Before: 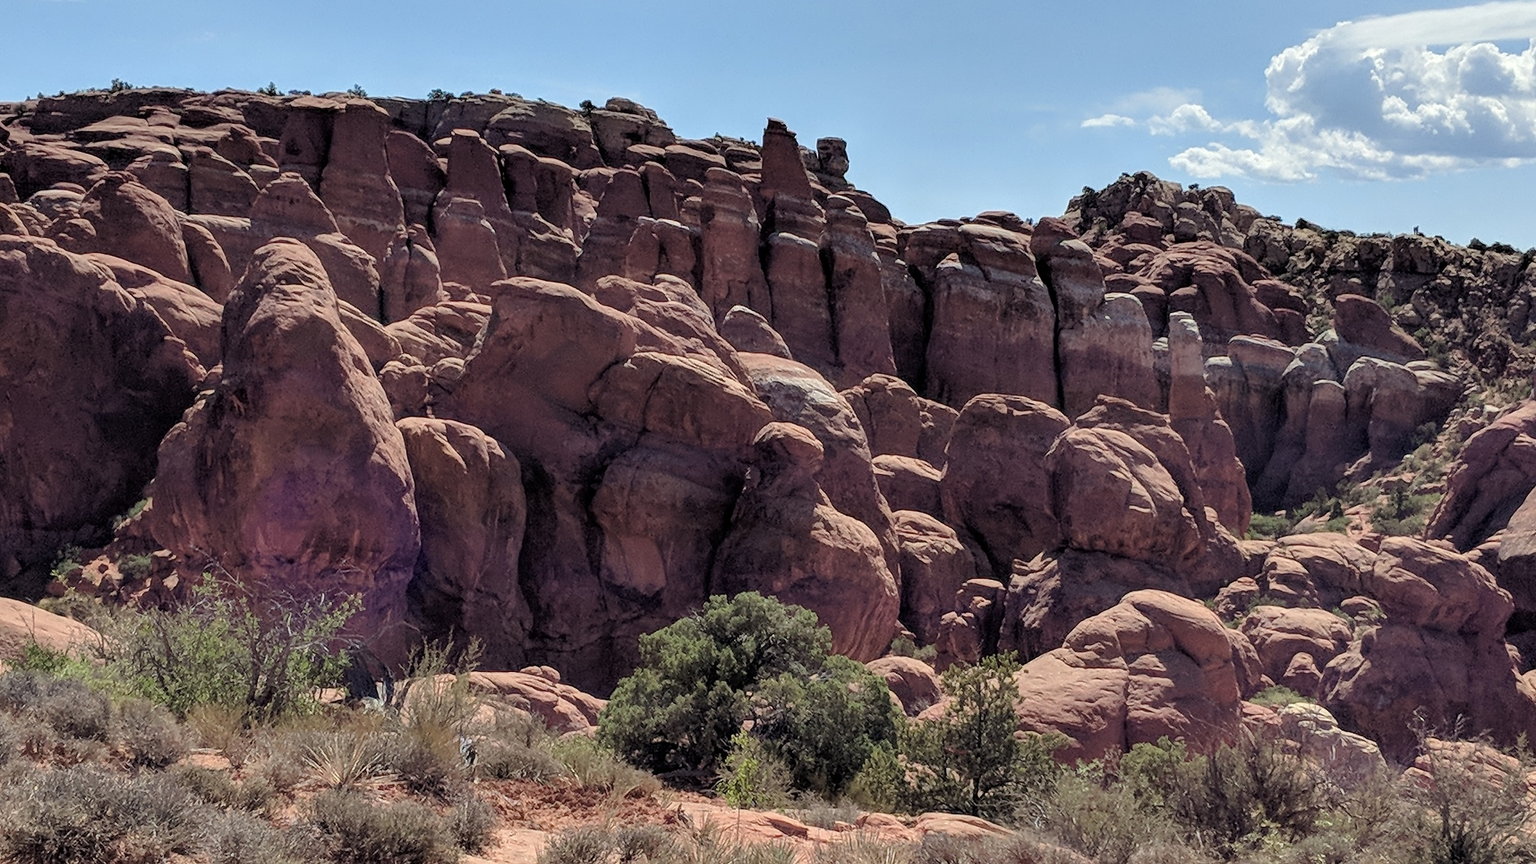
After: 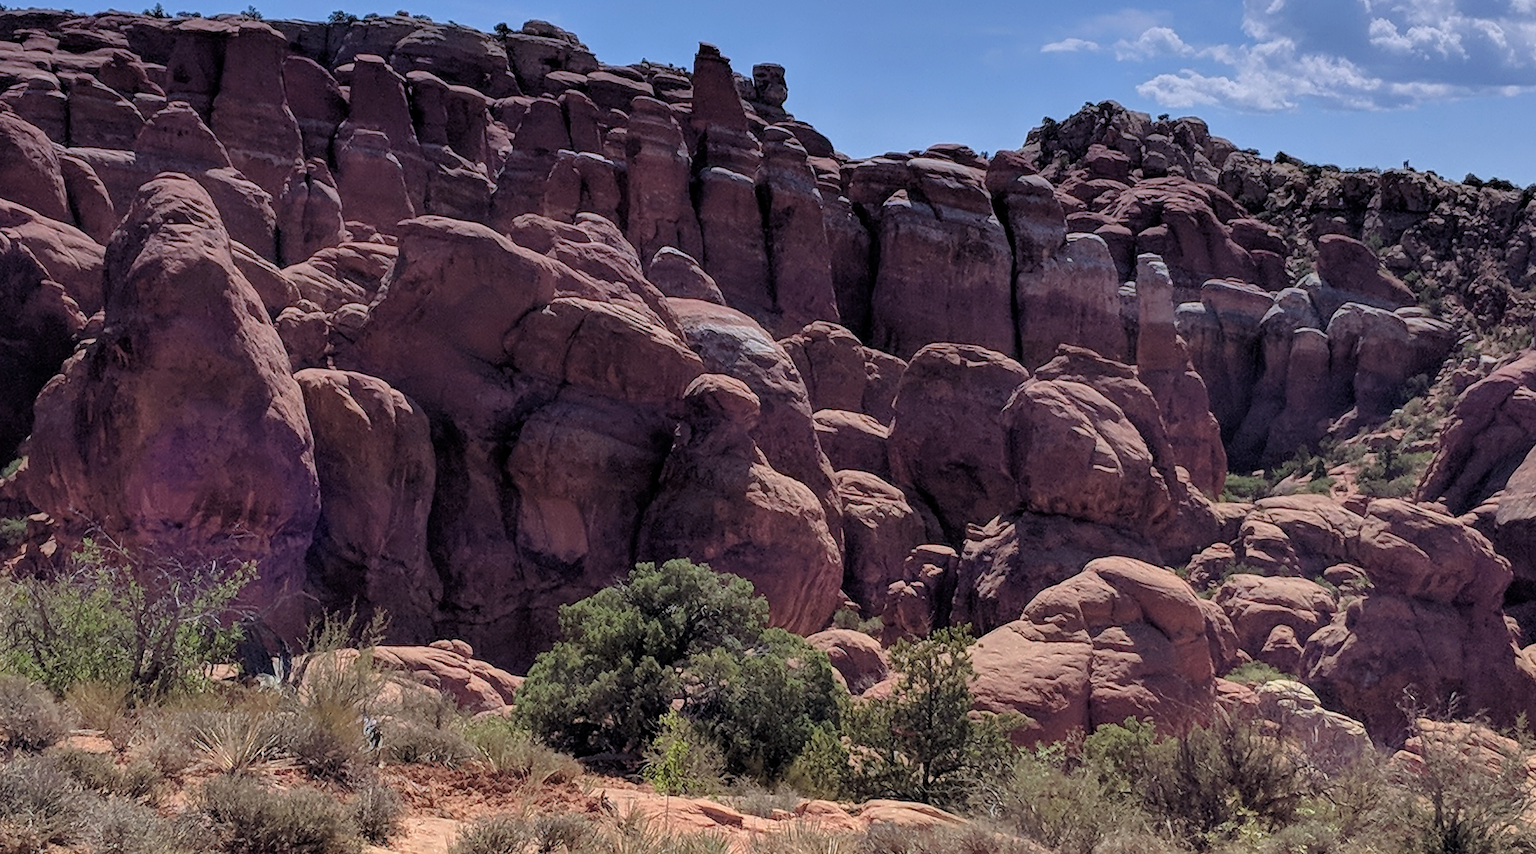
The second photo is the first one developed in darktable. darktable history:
velvia: strength 15%
crop and rotate: left 8.262%, top 9.226%
graduated density: hue 238.83°, saturation 50%
